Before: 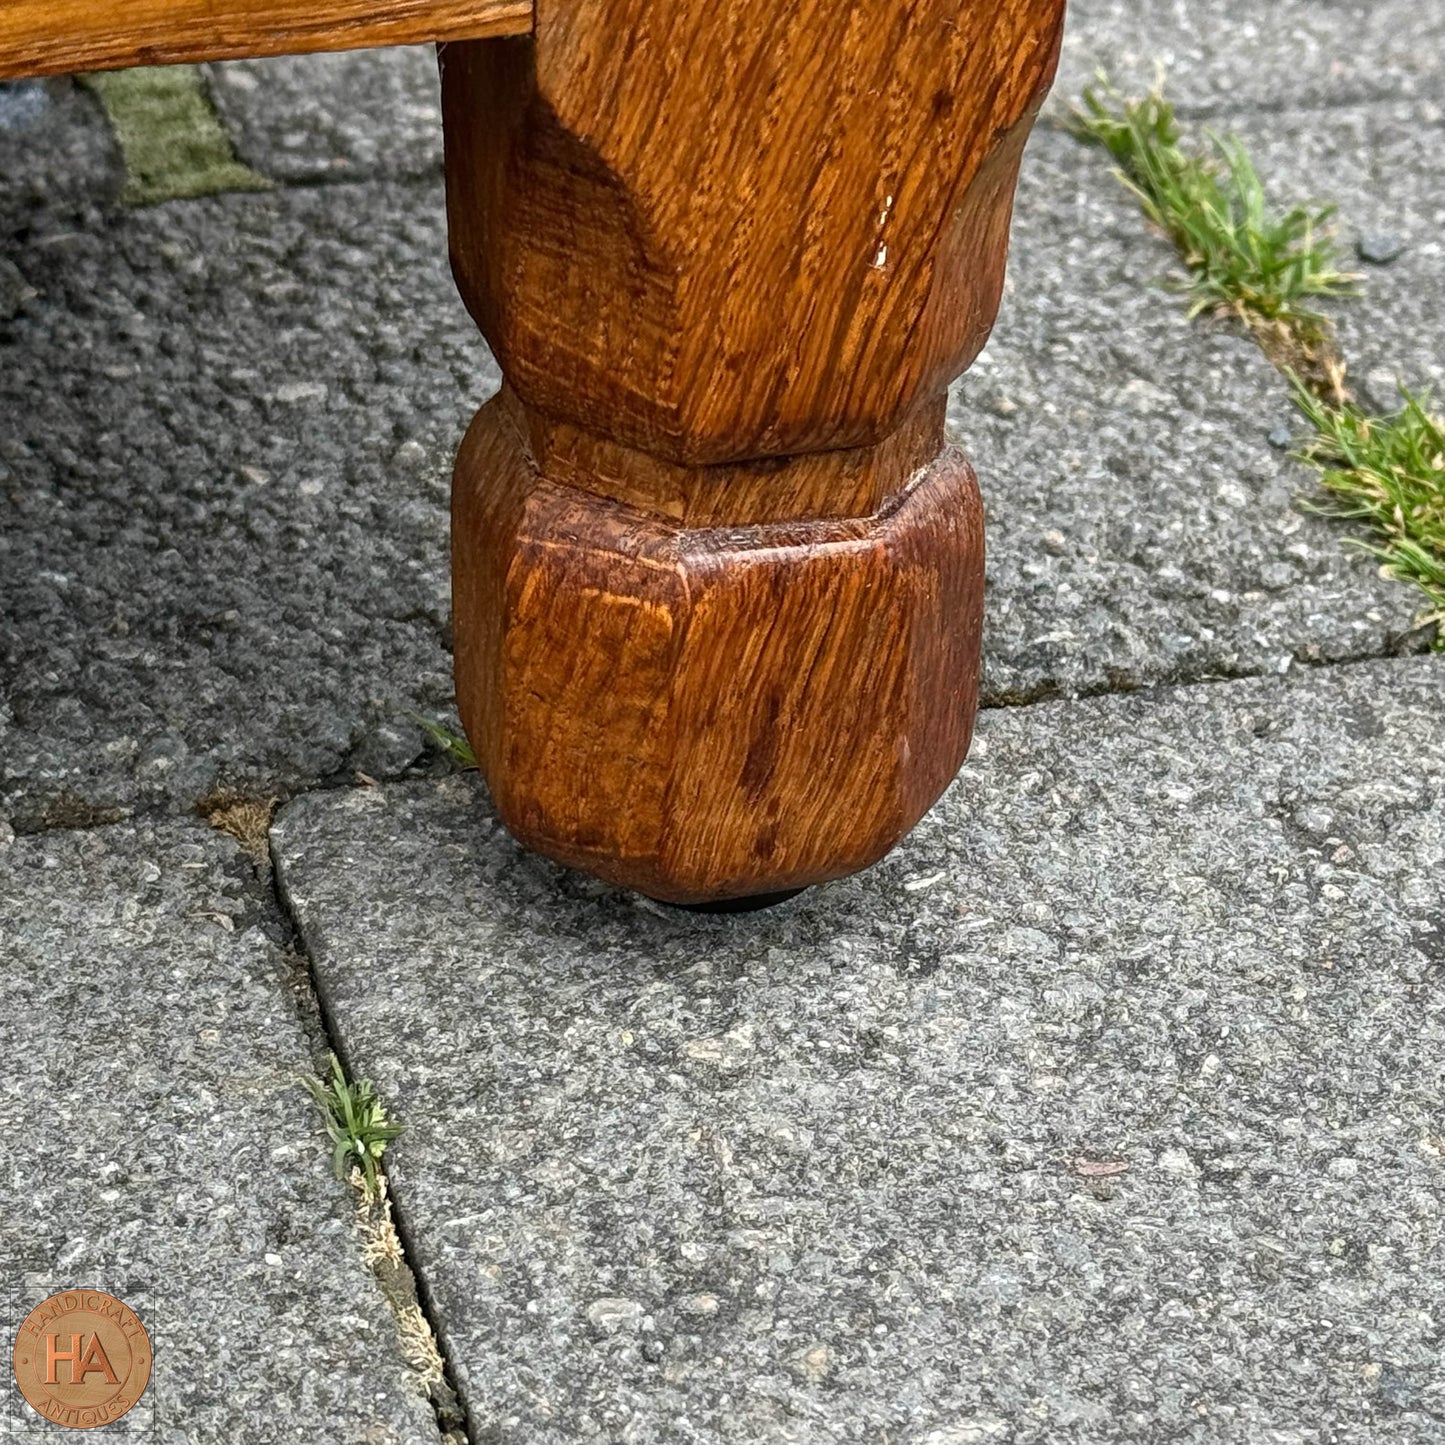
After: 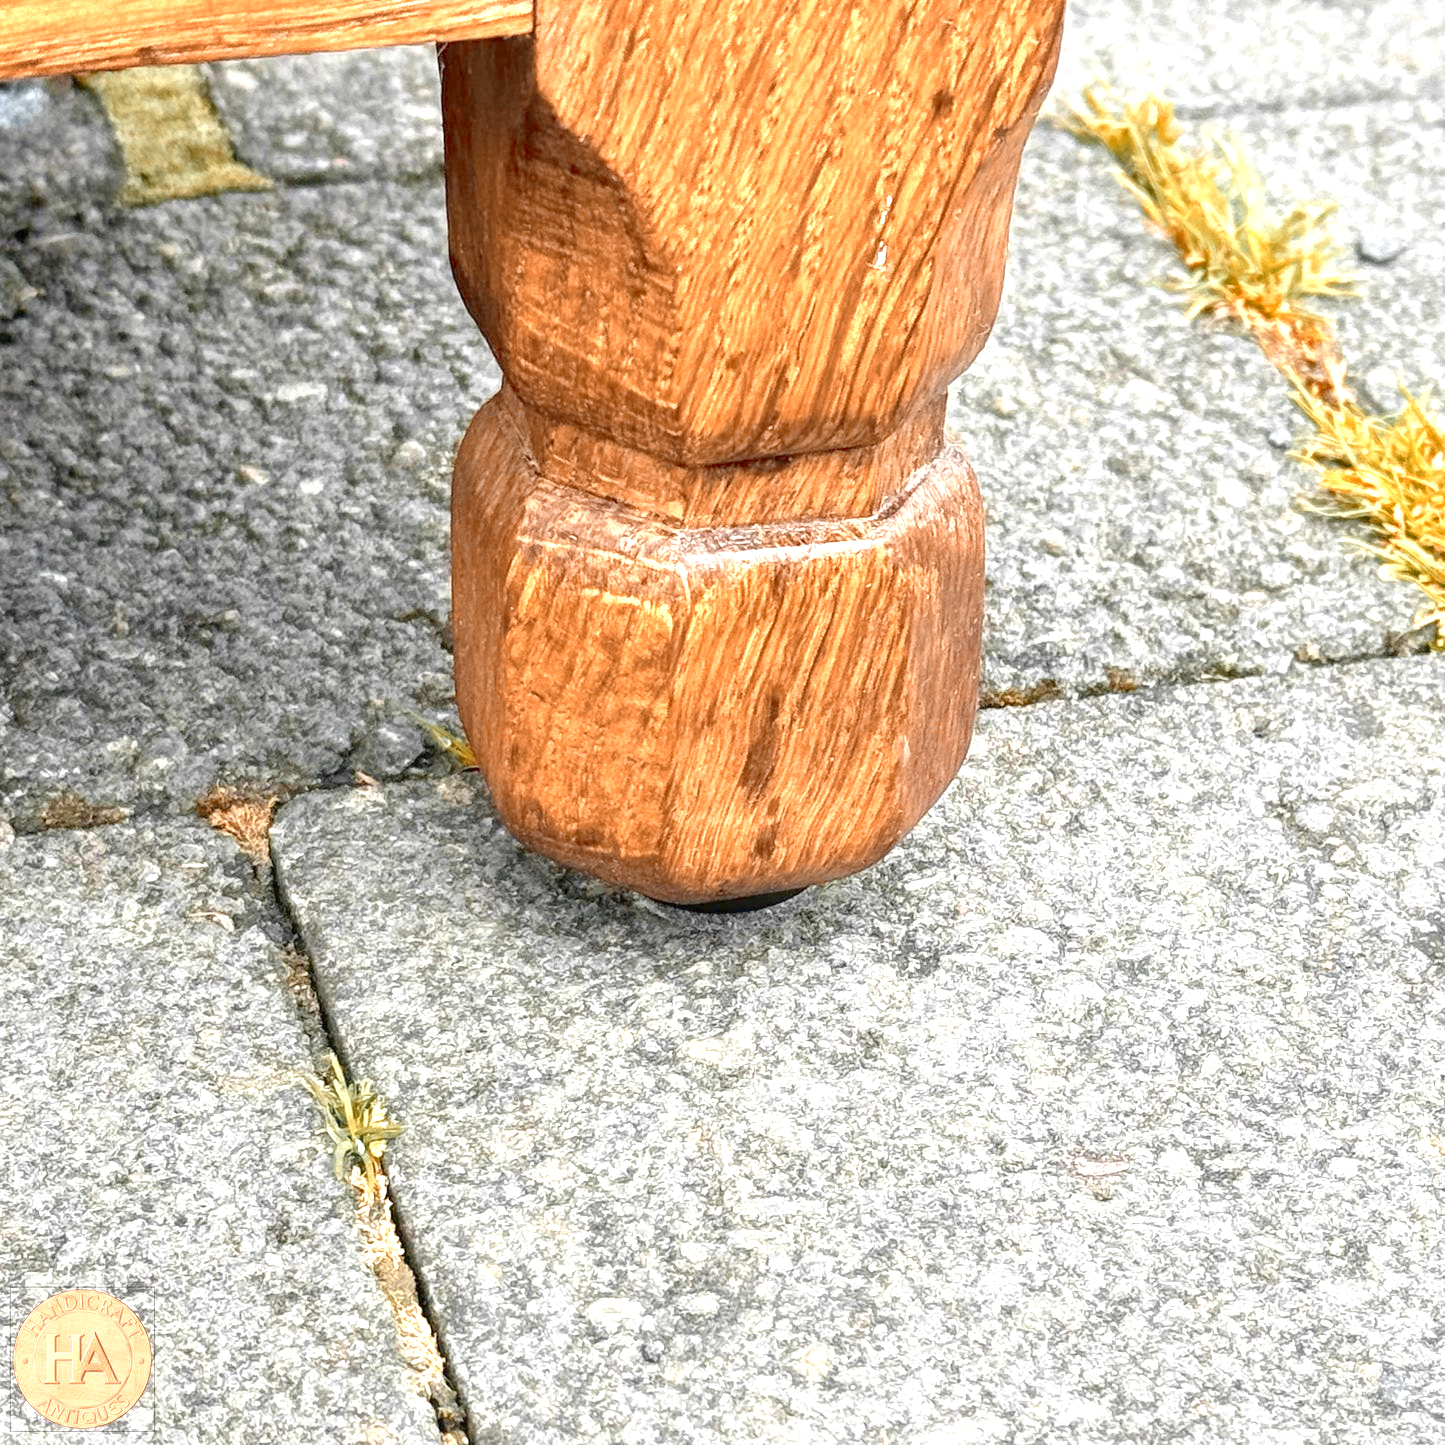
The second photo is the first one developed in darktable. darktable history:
levels: levels [0, 0.43, 0.984]
color zones: curves: ch0 [(0.009, 0.528) (0.136, 0.6) (0.255, 0.586) (0.39, 0.528) (0.522, 0.584) (0.686, 0.736) (0.849, 0.561)]; ch1 [(0.045, 0.781) (0.14, 0.416) (0.257, 0.695) (0.442, 0.032) (0.738, 0.338) (0.818, 0.632) (0.891, 0.741) (1, 0.704)]; ch2 [(0, 0.667) (0.141, 0.52) (0.26, 0.37) (0.474, 0.432) (0.743, 0.286)]
exposure: exposure 1 EV, compensate highlight preservation false
